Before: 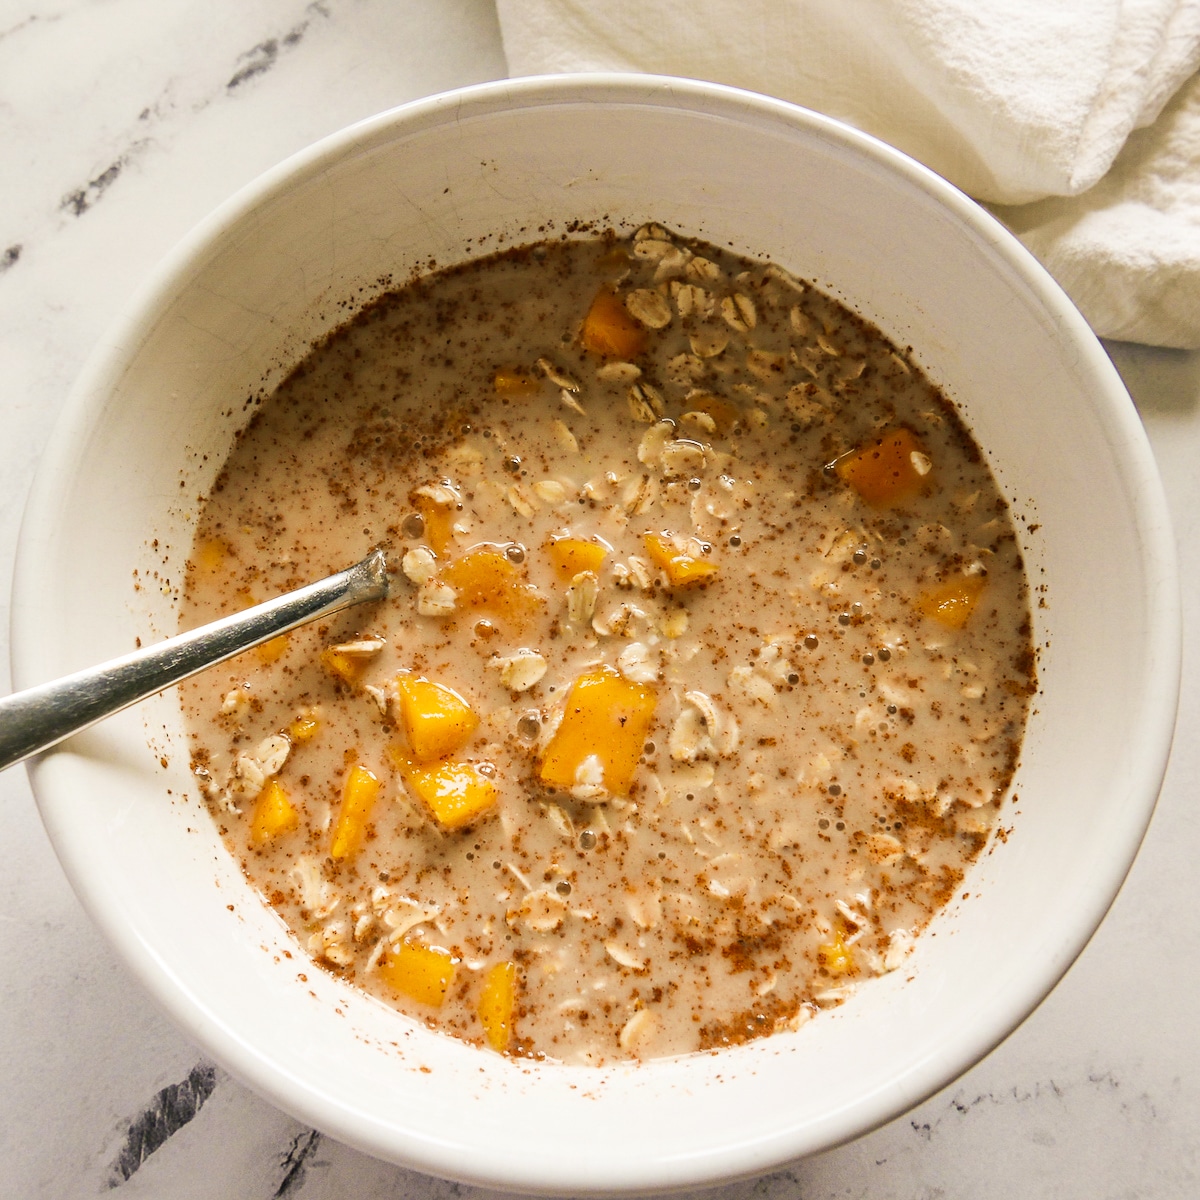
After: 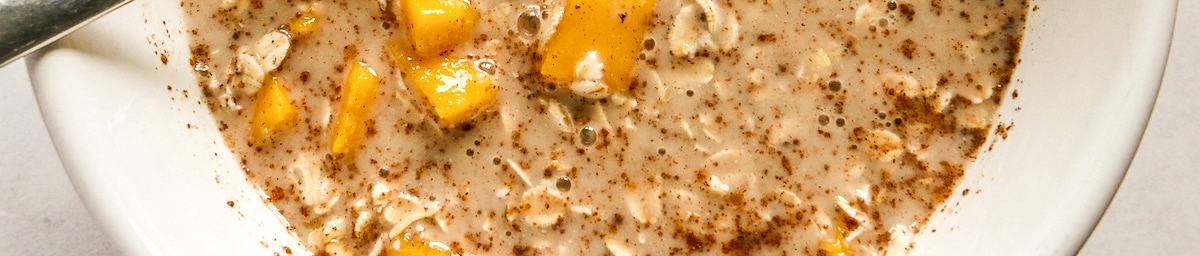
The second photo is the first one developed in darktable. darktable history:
local contrast: detail 130%
crop and rotate: top 58.749%, bottom 19.866%
